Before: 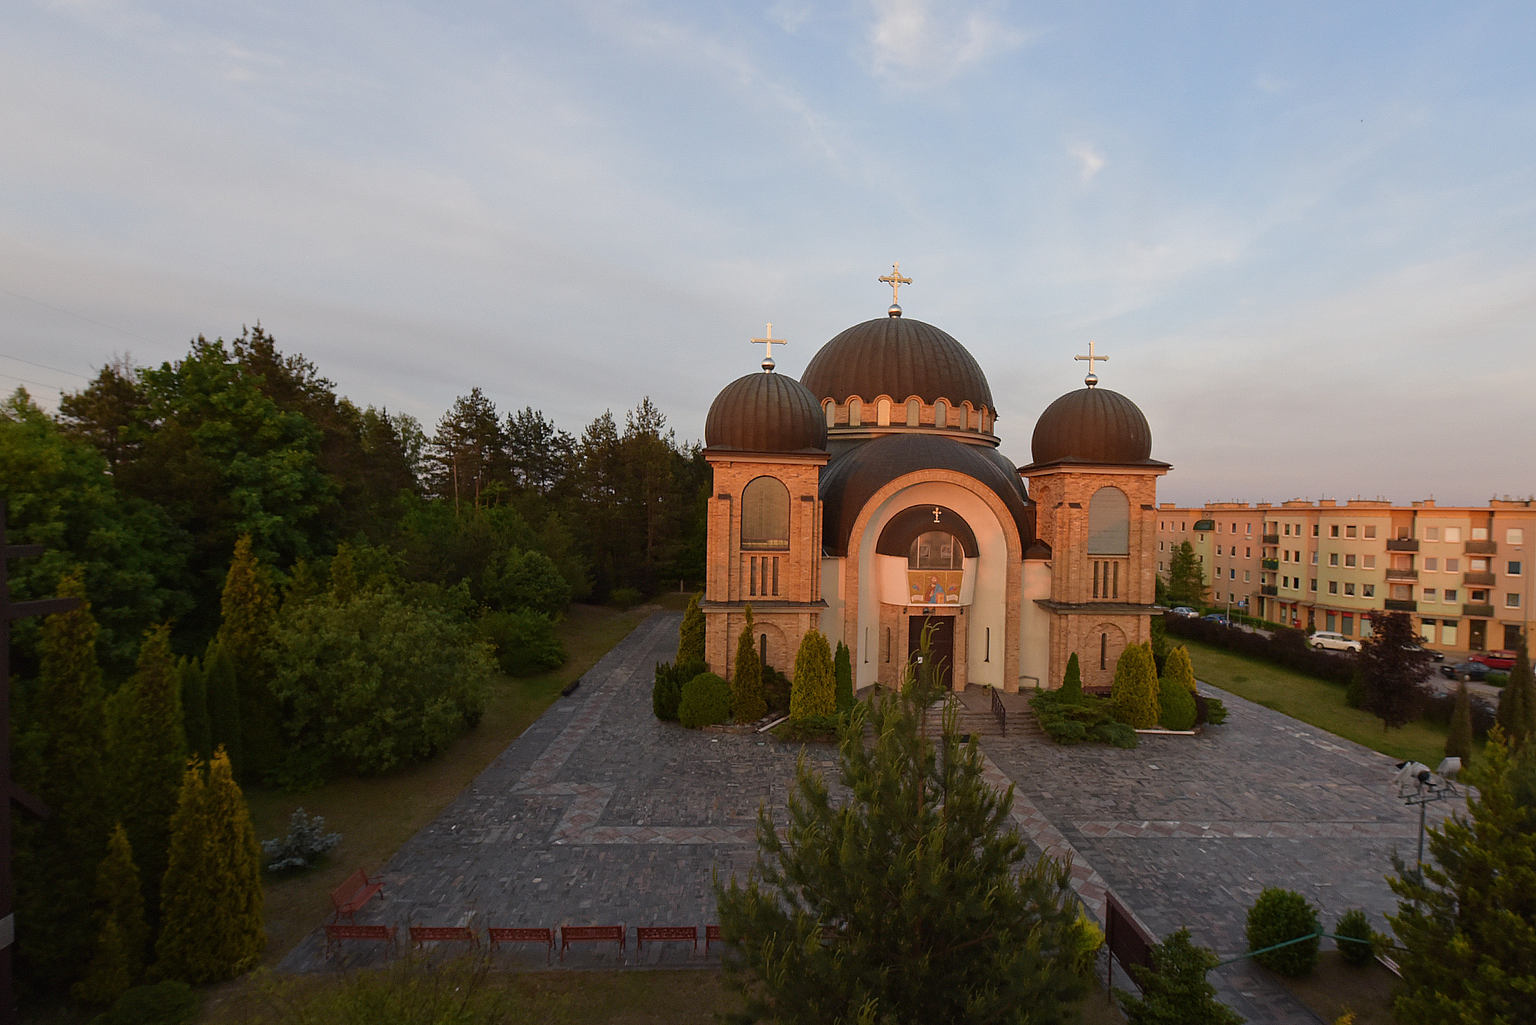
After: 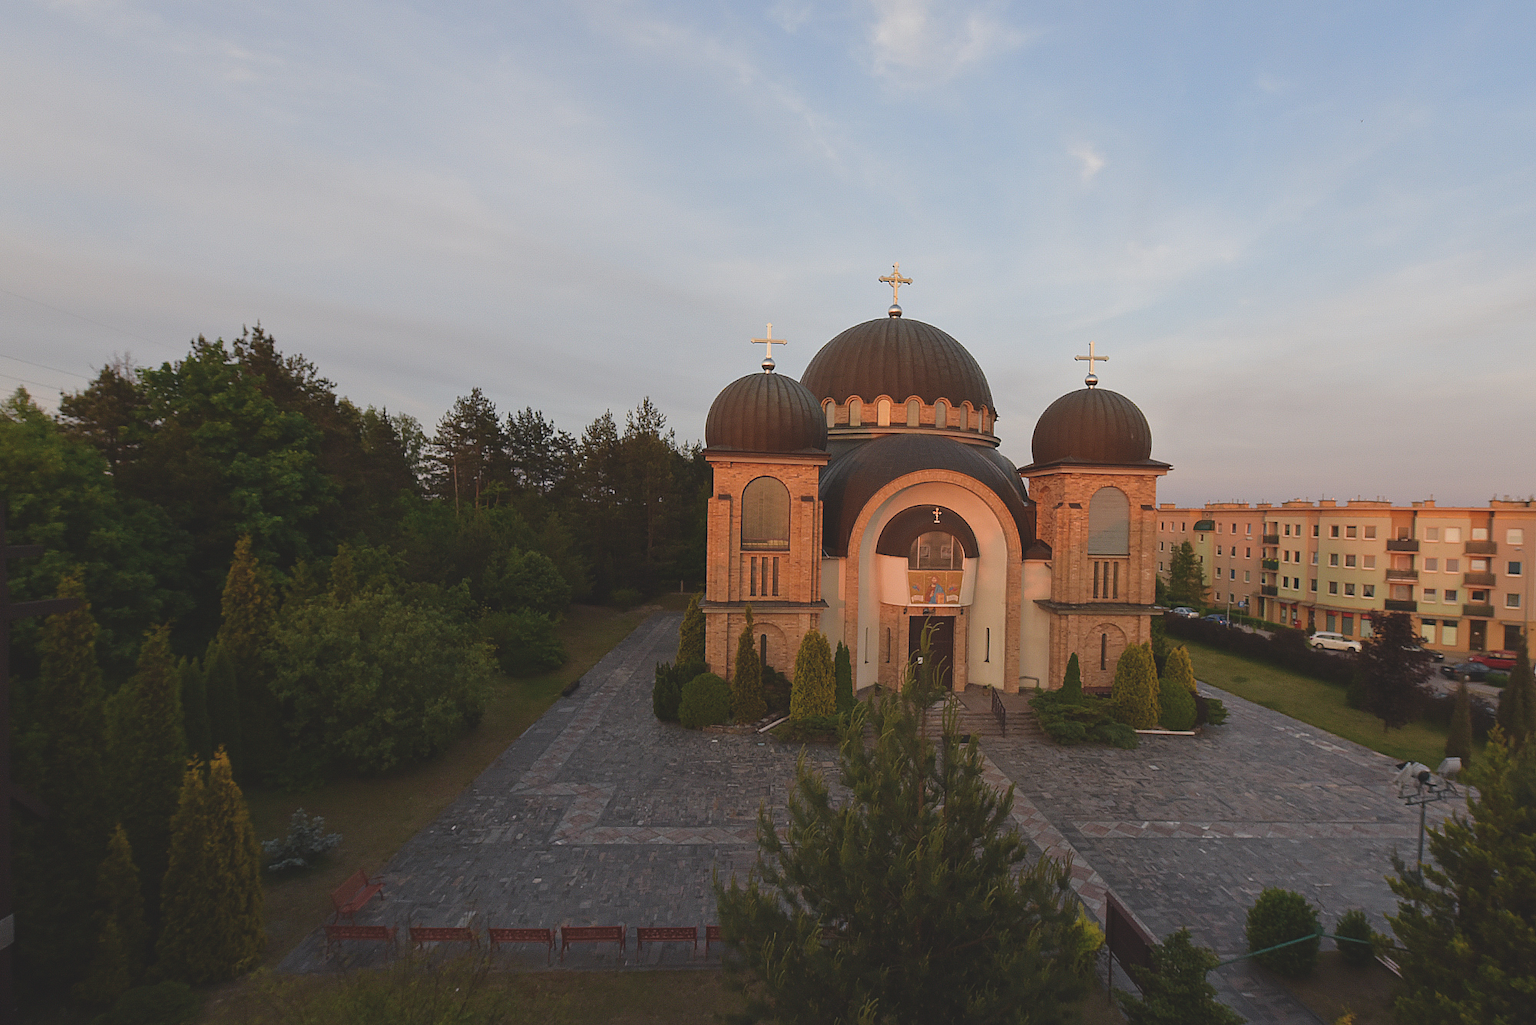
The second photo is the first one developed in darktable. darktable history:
exposure: black level correction -0.015, exposure -0.135 EV, compensate highlight preservation false
